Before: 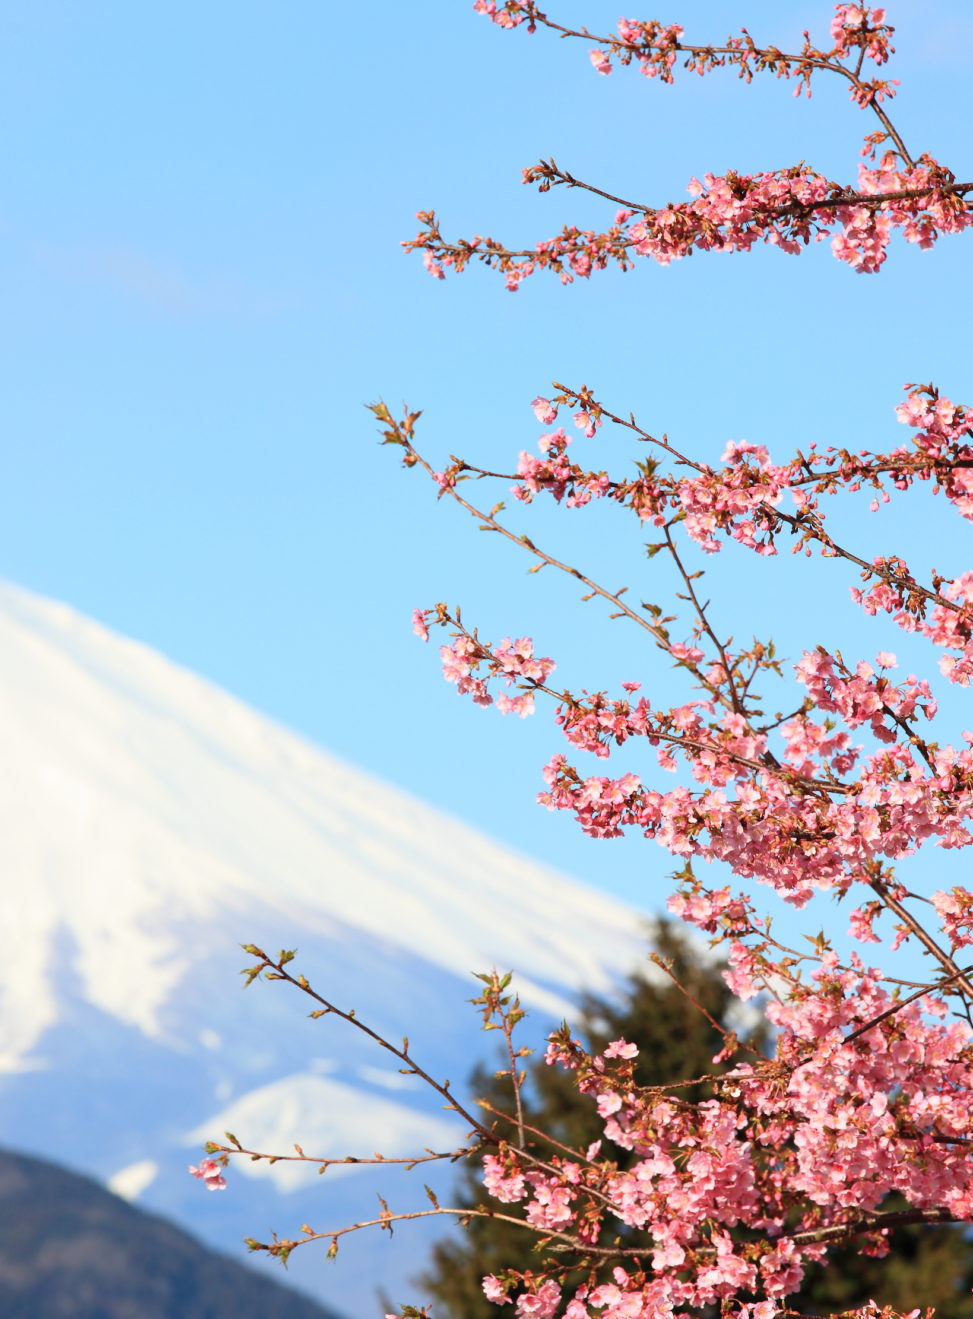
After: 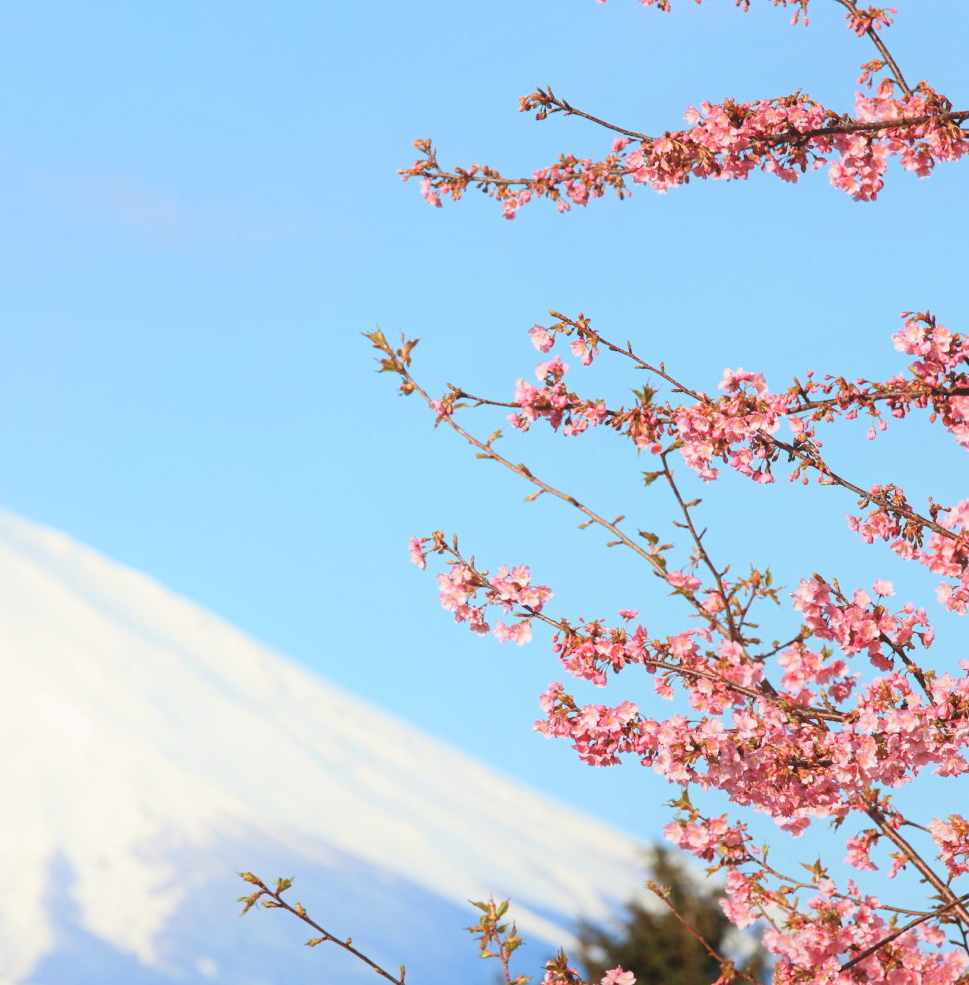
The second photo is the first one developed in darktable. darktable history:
crop: left 0.387%, top 5.469%, bottom 19.809%
contrast equalizer: y [[0.439, 0.44, 0.442, 0.457, 0.493, 0.498], [0.5 ×6], [0.5 ×6], [0 ×6], [0 ×6]], mix 0.76
